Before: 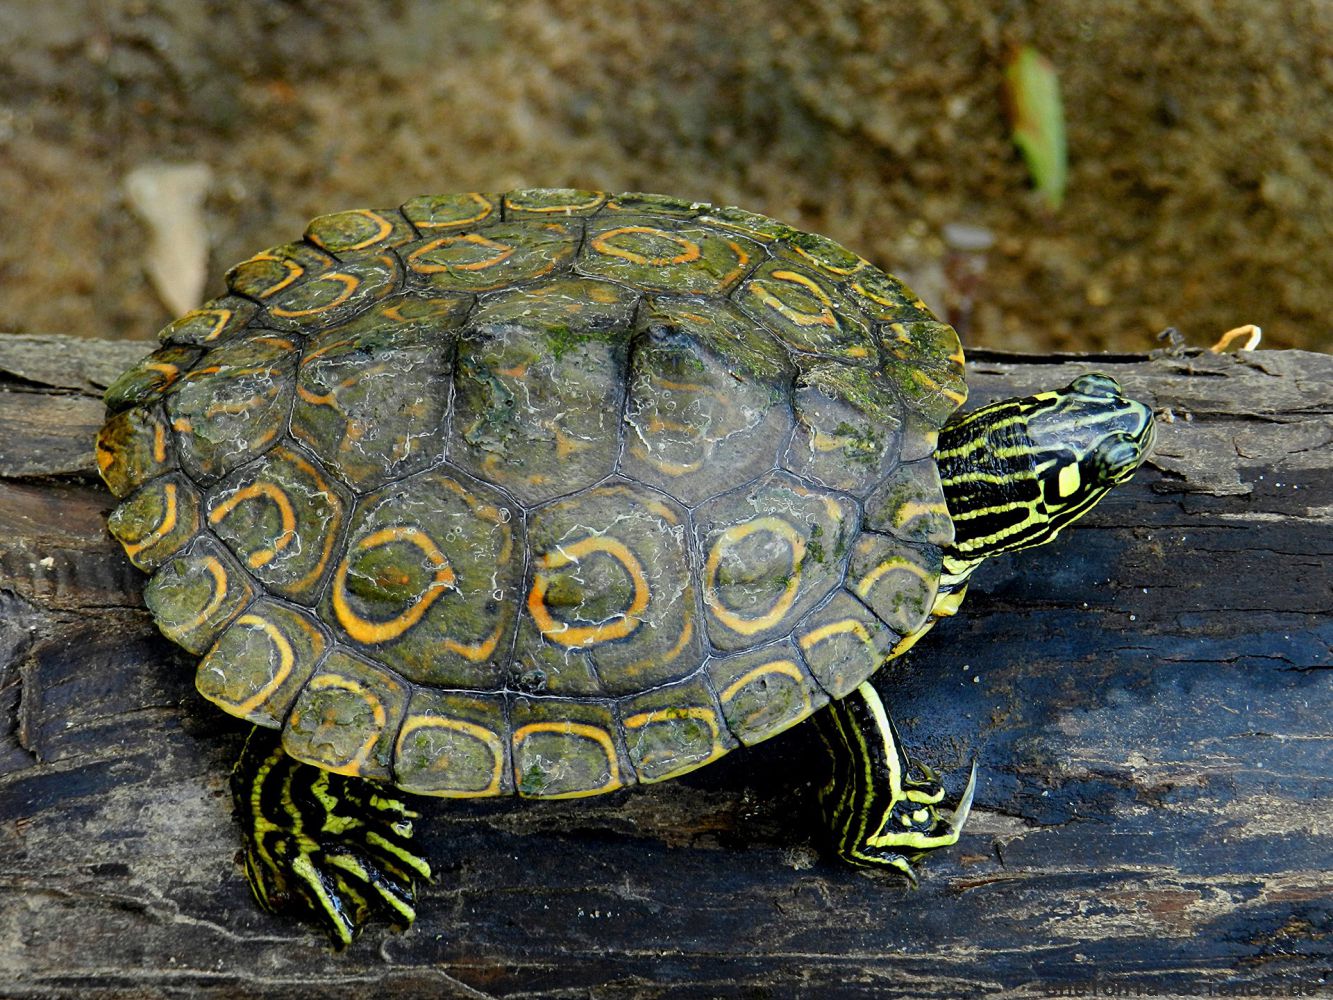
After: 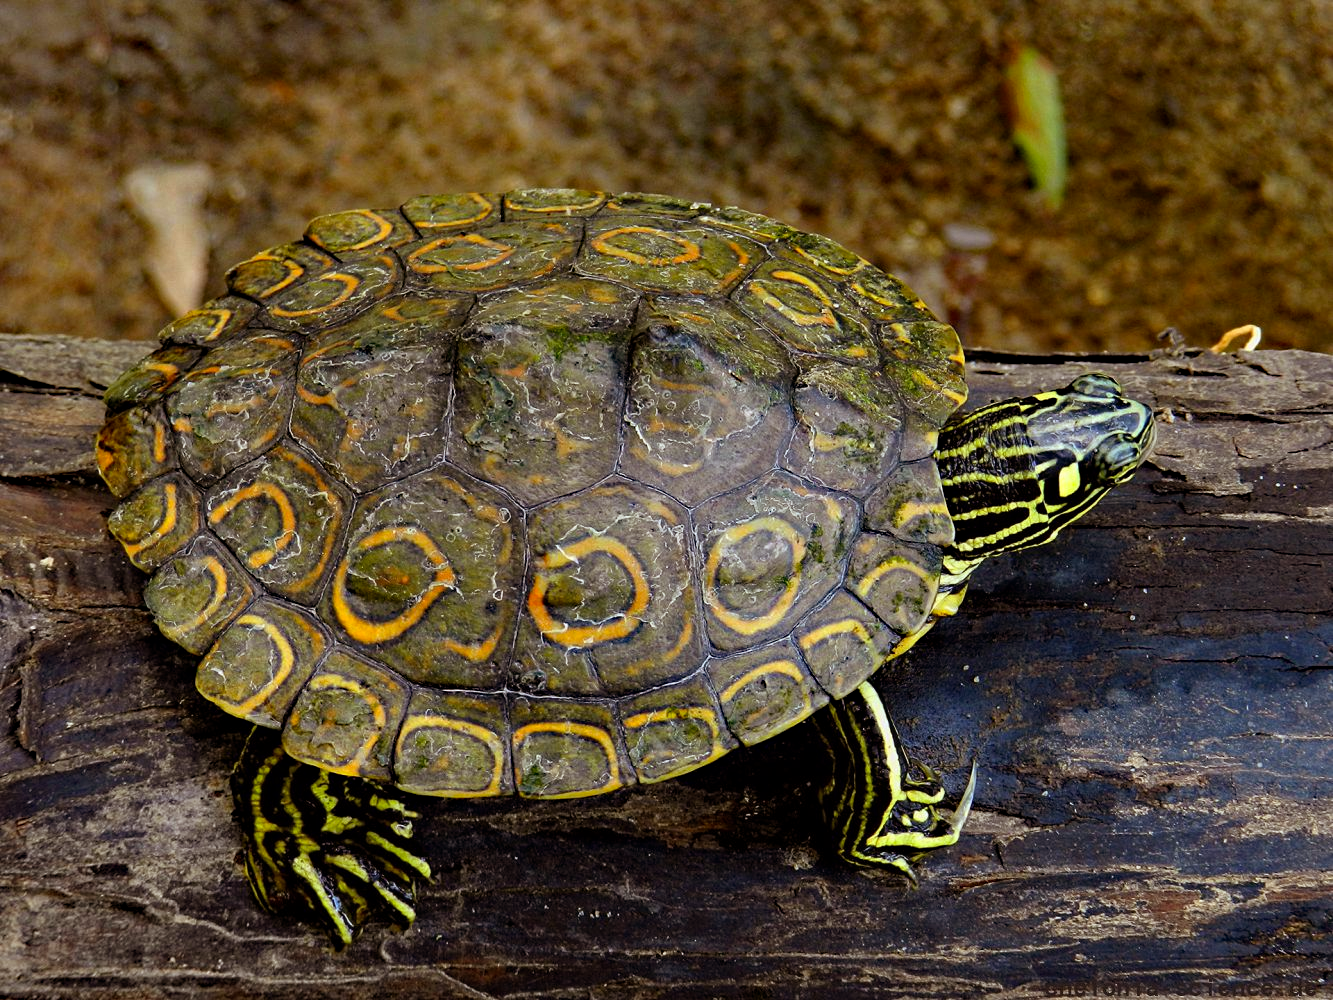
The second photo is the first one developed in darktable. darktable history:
rgb levels: mode RGB, independent channels, levels [[0, 0.5, 1], [0, 0.521, 1], [0, 0.536, 1]]
haze removal: strength 0.29, distance 0.25, compatibility mode true, adaptive false
